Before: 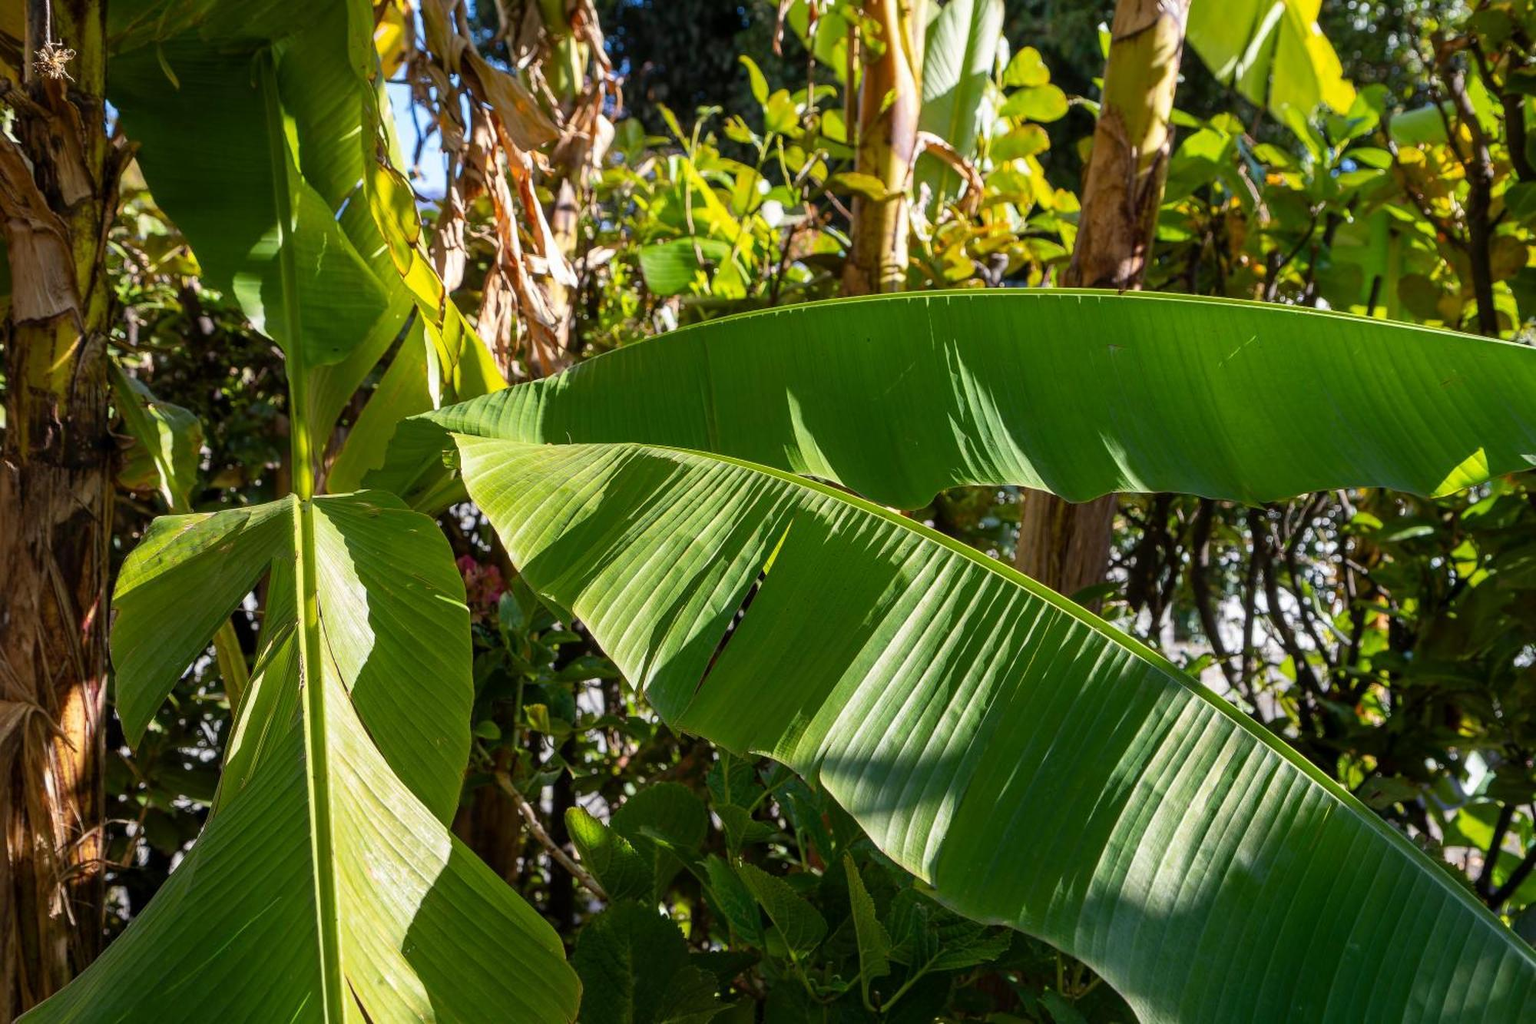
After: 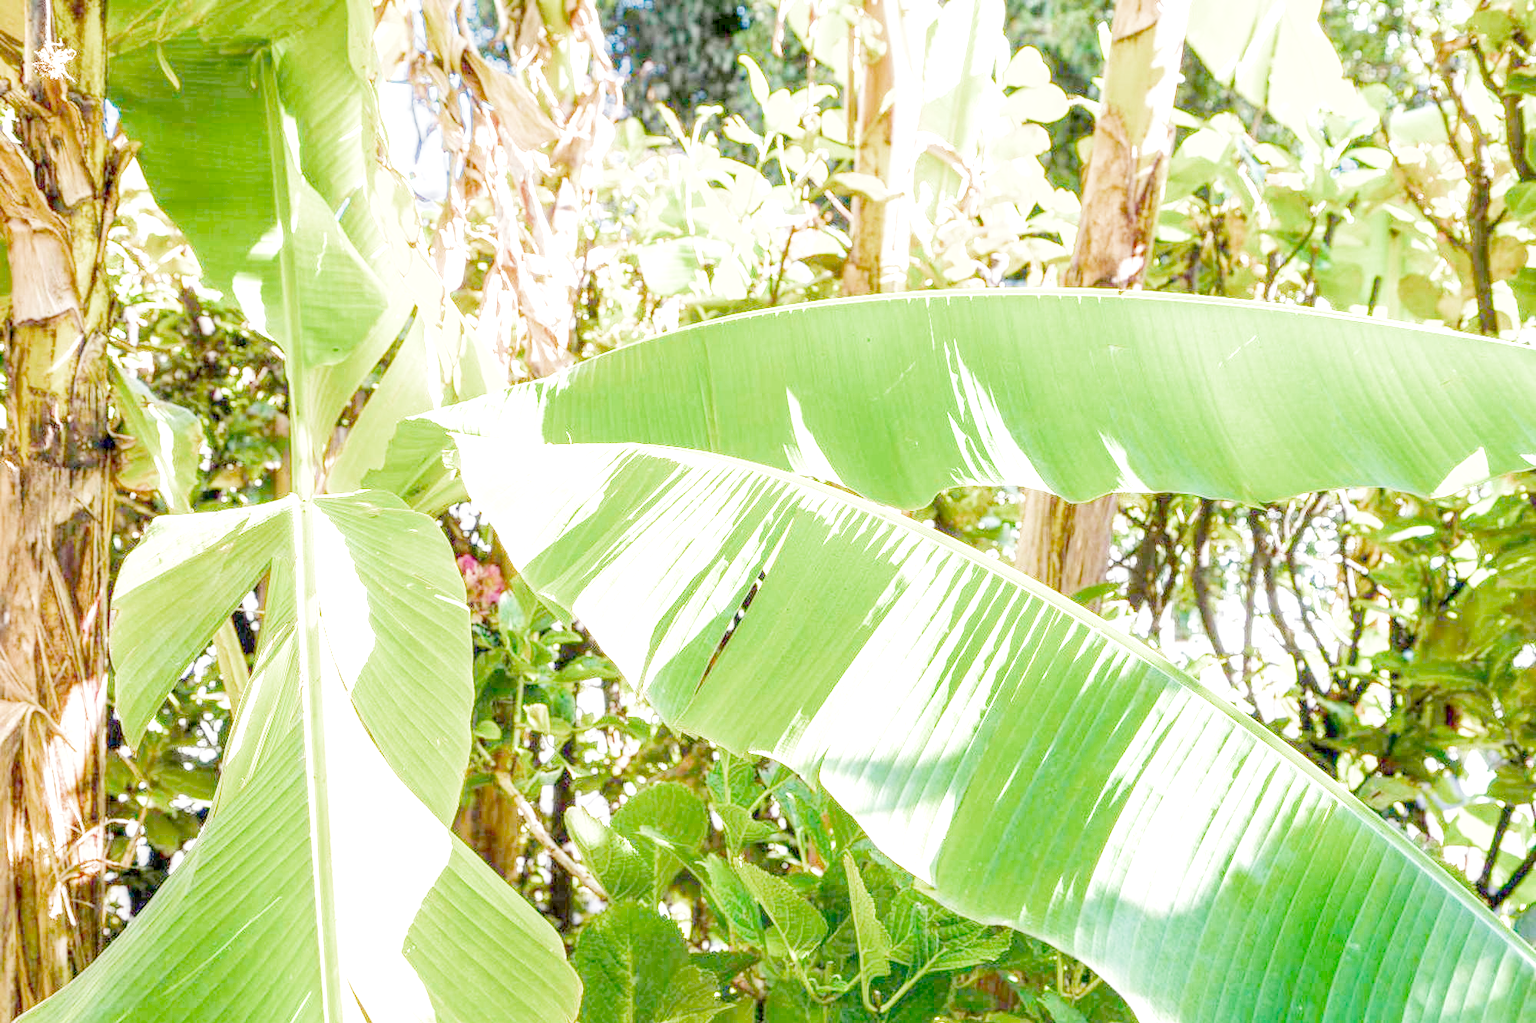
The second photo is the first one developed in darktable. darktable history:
color balance: output saturation 110%
exposure: exposure 0.6 EV, compensate highlight preservation false
local contrast: on, module defaults
filmic rgb: middle gray luminance 9.23%, black relative exposure -10.55 EV, white relative exposure 3.45 EV, threshold 6 EV, target black luminance 0%, hardness 5.98, latitude 59.69%, contrast 1.087, highlights saturation mix 5%, shadows ↔ highlights balance 29.23%, add noise in highlights 0, color science v3 (2019), use custom middle-gray values true, iterations of high-quality reconstruction 0, contrast in highlights soft, enable highlight reconstruction true
